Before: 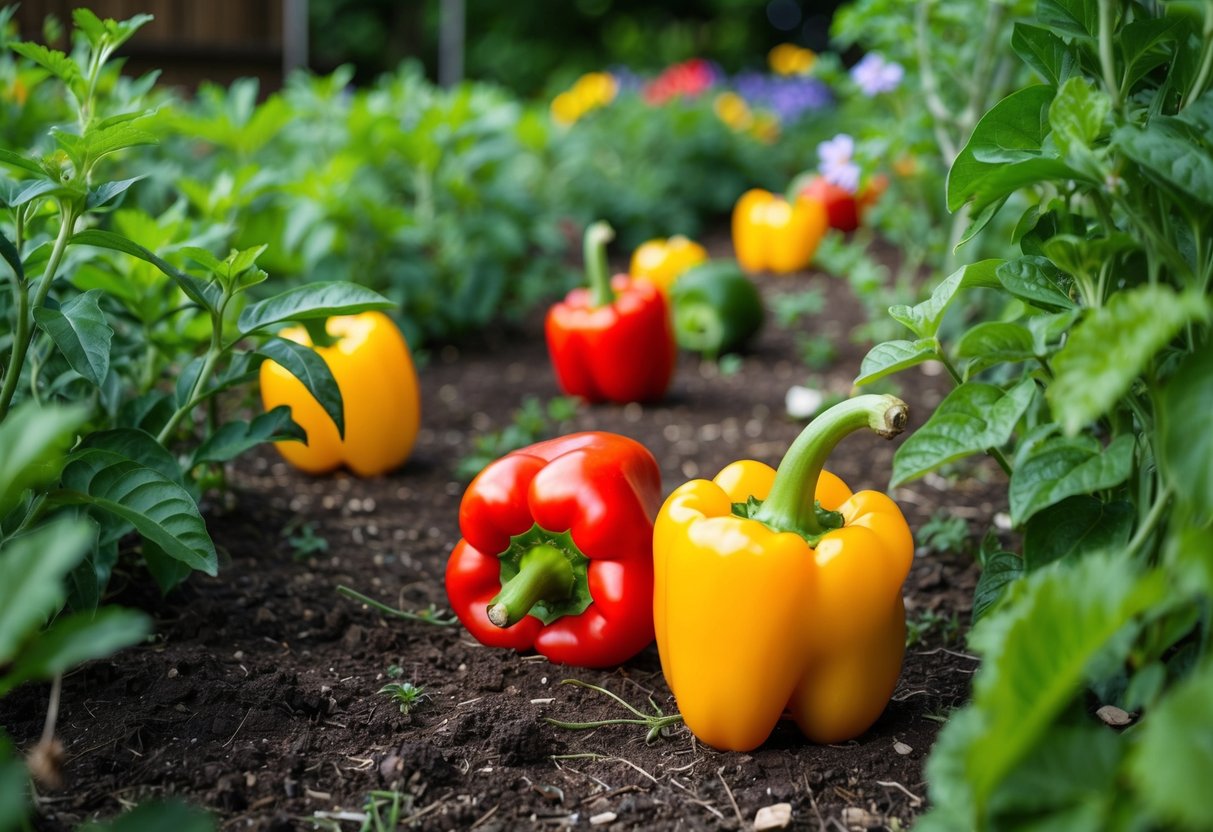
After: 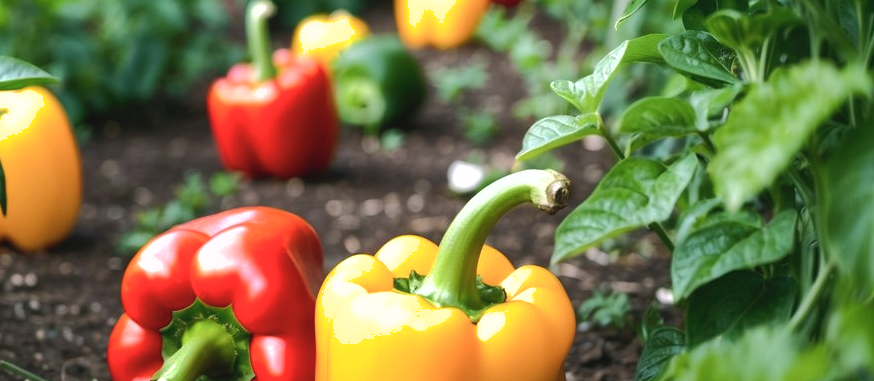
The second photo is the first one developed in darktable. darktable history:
color balance rgb: shadows lift › chroma 2%, shadows lift › hue 135.47°, highlights gain › chroma 2%, highlights gain › hue 291.01°, global offset › luminance 0.5%, perceptual saturation grading › global saturation -10.8%, perceptual saturation grading › highlights -26.83%, perceptual saturation grading › shadows 21.25%, perceptual brilliance grading › highlights 17.77%, perceptual brilliance grading › mid-tones 31.71%, perceptual brilliance grading › shadows -31.01%, global vibrance 24.91%
crop and rotate: left 27.938%, top 27.046%, bottom 27.046%
shadows and highlights: on, module defaults
